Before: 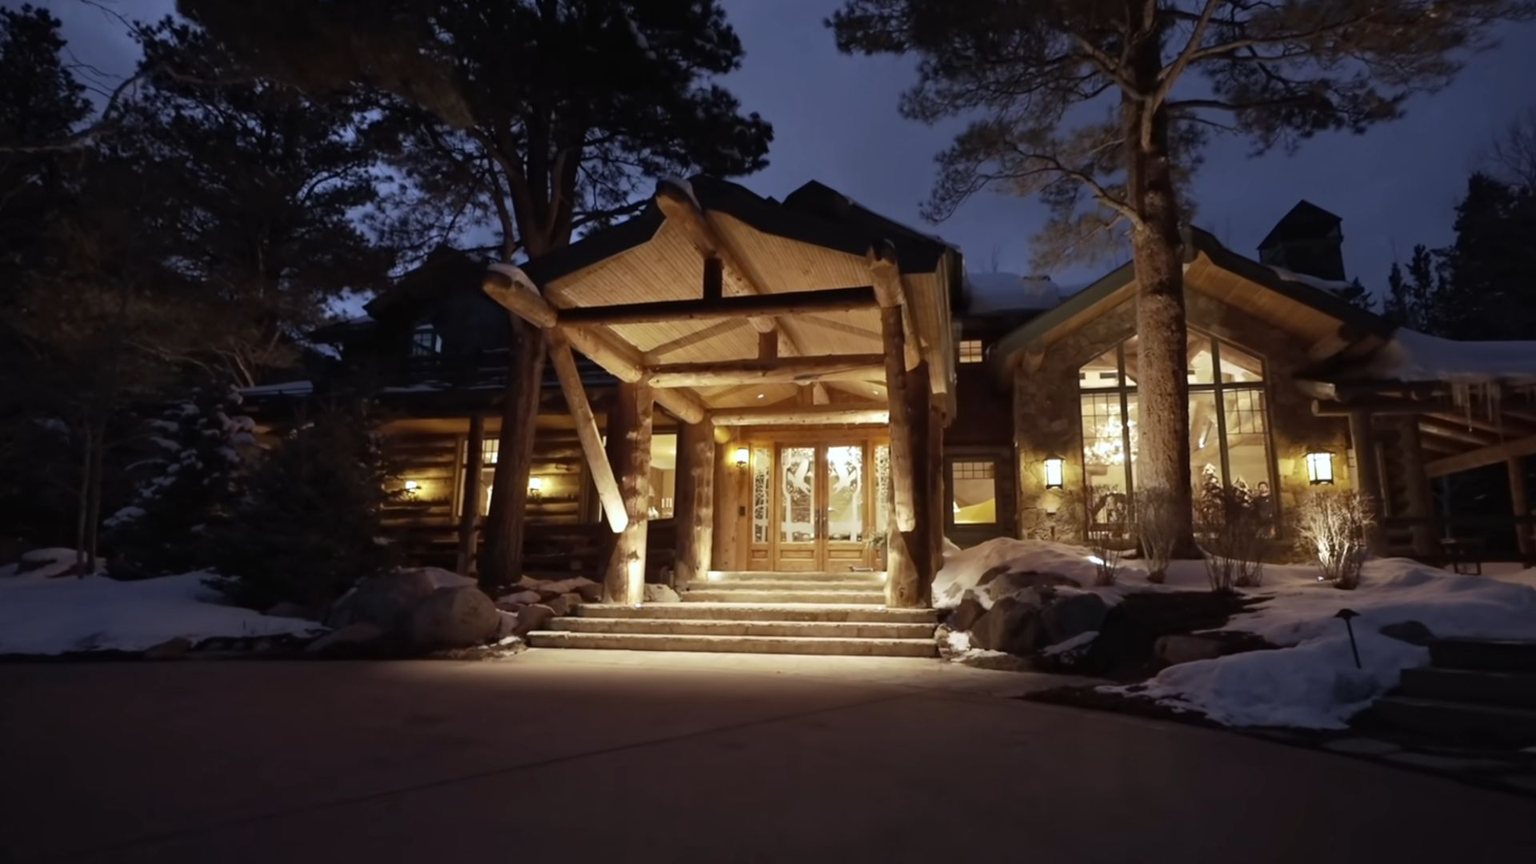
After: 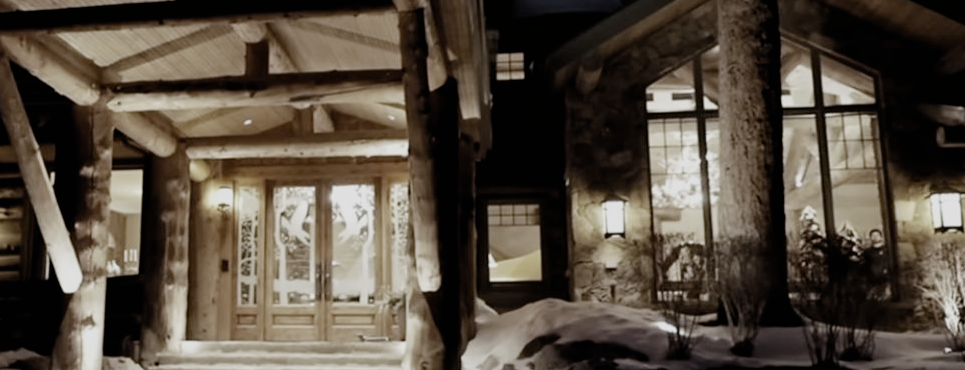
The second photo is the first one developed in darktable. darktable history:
filmic rgb: black relative exposure -5.03 EV, white relative exposure 3.98 EV, threshold 3.02 EV, hardness 2.91, contrast 1.189, highlights saturation mix -28.8%, preserve chrominance no, color science v4 (2020), enable highlight reconstruction true
crop: left 36.633%, top 34.625%, right 13.078%, bottom 31.109%
color correction: highlights b* 0.065, saturation 0.858
